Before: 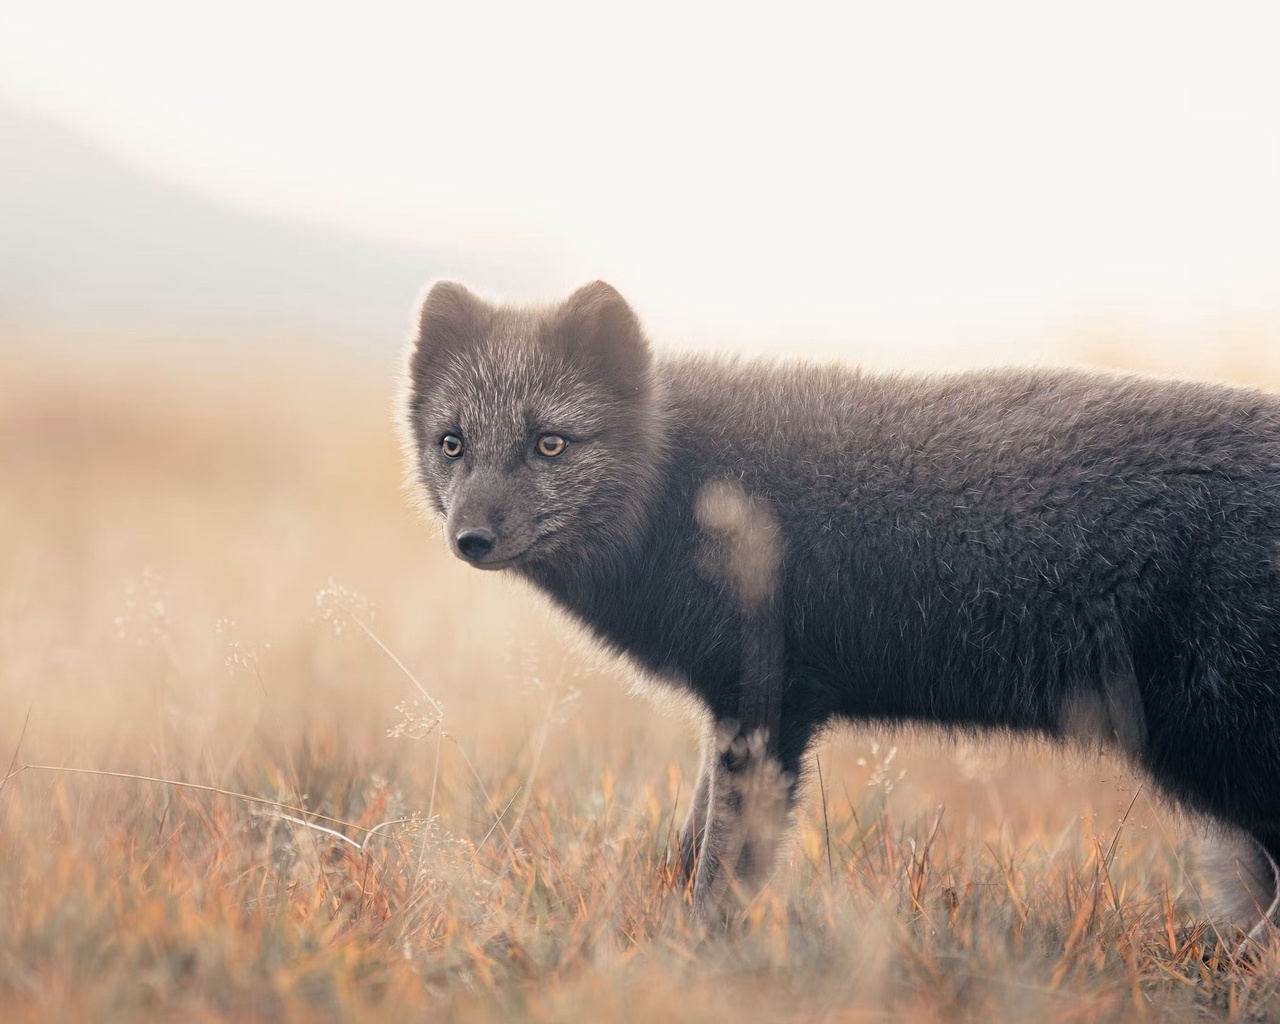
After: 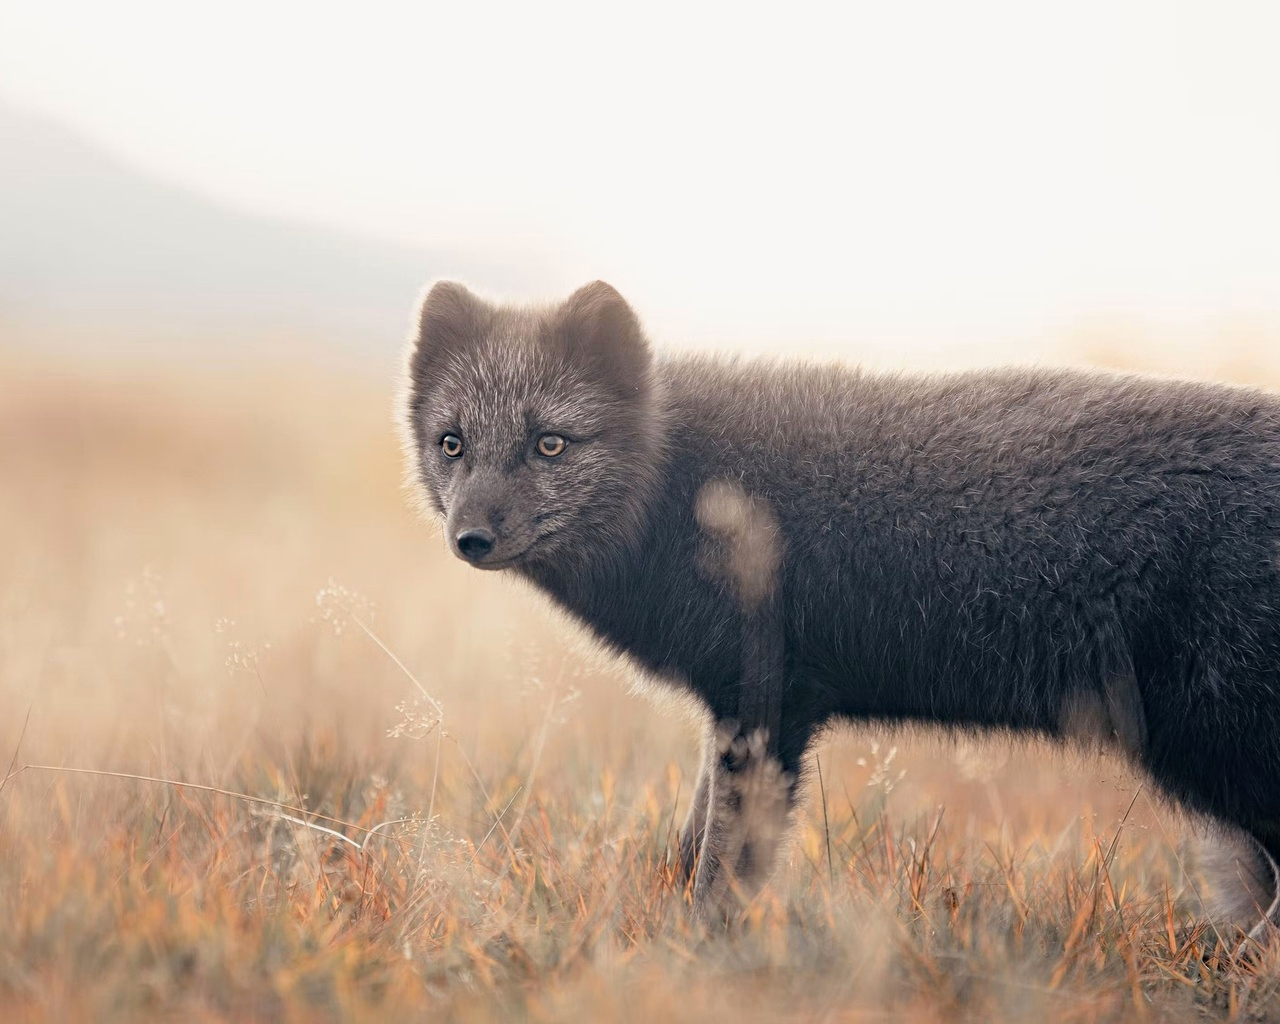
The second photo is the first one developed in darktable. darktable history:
haze removal: strength 0.283, distance 0.246, compatibility mode true
